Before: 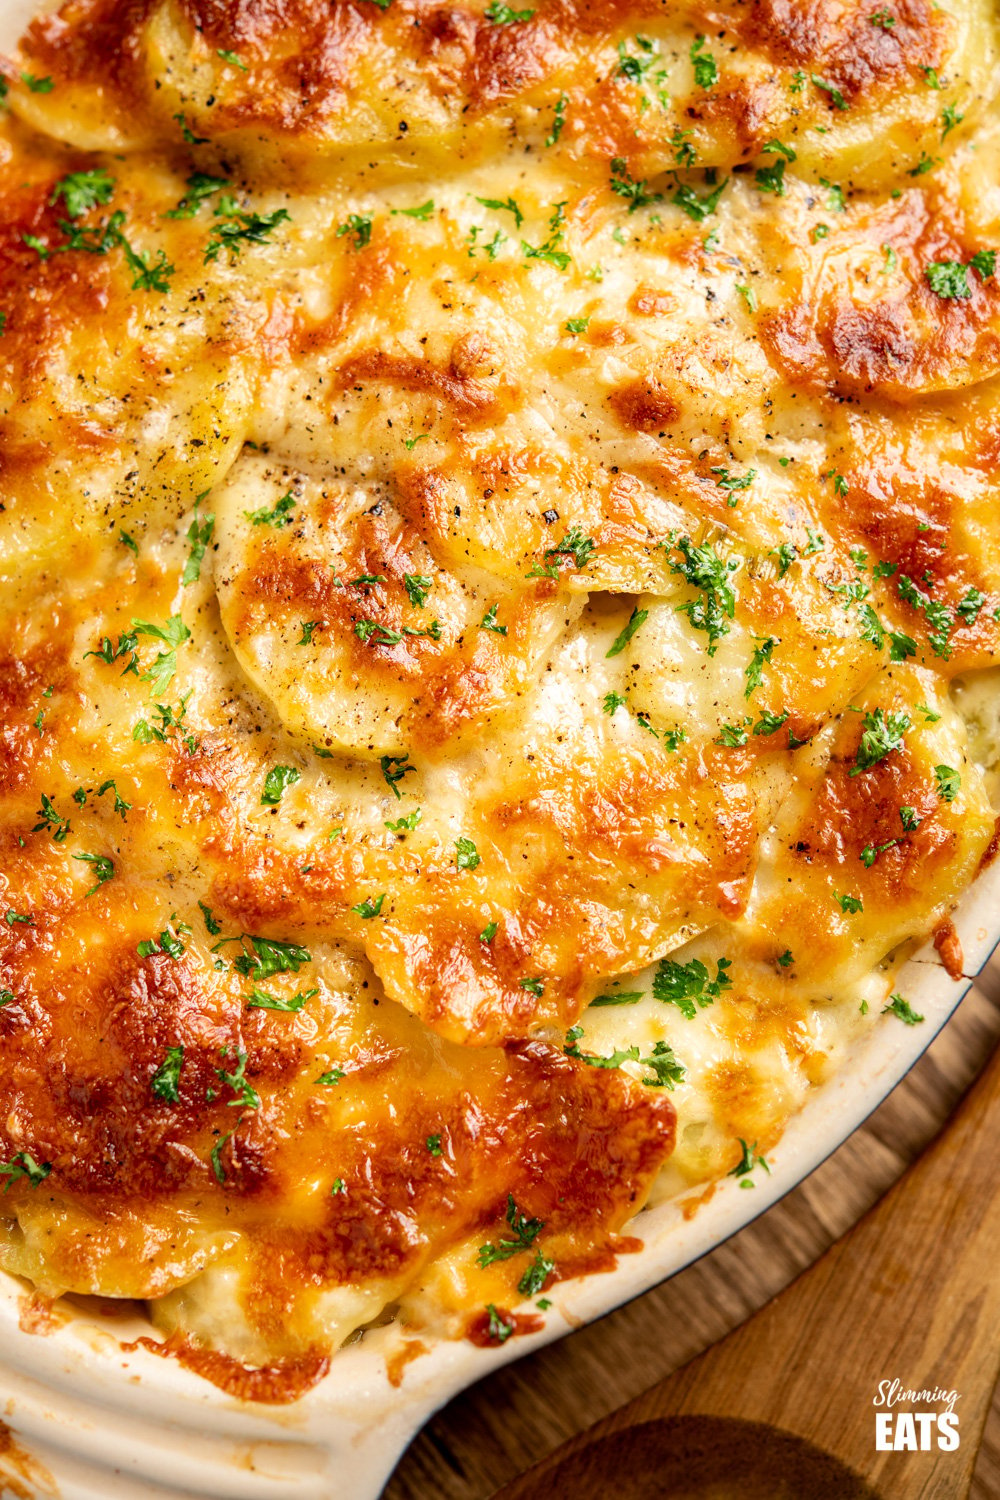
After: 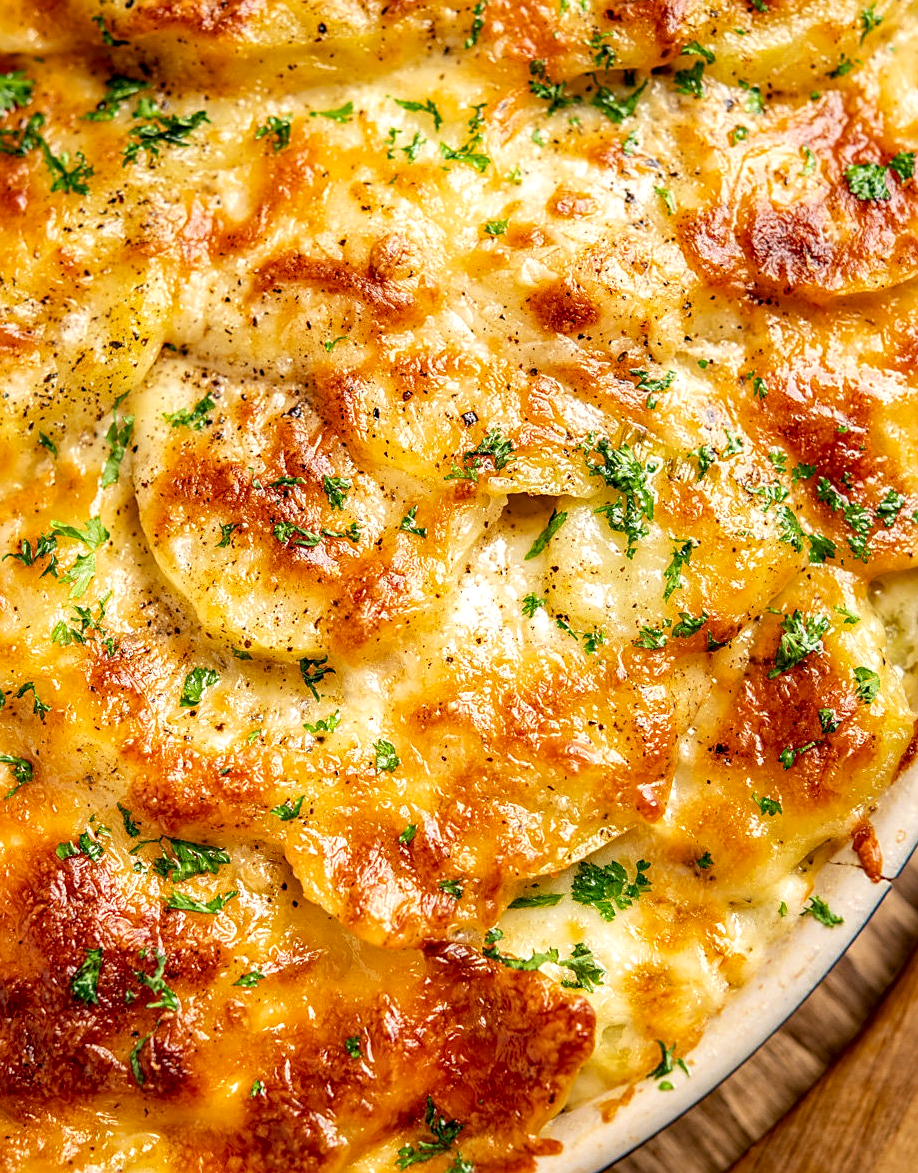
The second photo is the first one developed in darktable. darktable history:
sharpen: on, module defaults
haze removal: compatibility mode true, adaptive false
local contrast: on, module defaults
crop: left 8.146%, top 6.551%, bottom 15.195%
